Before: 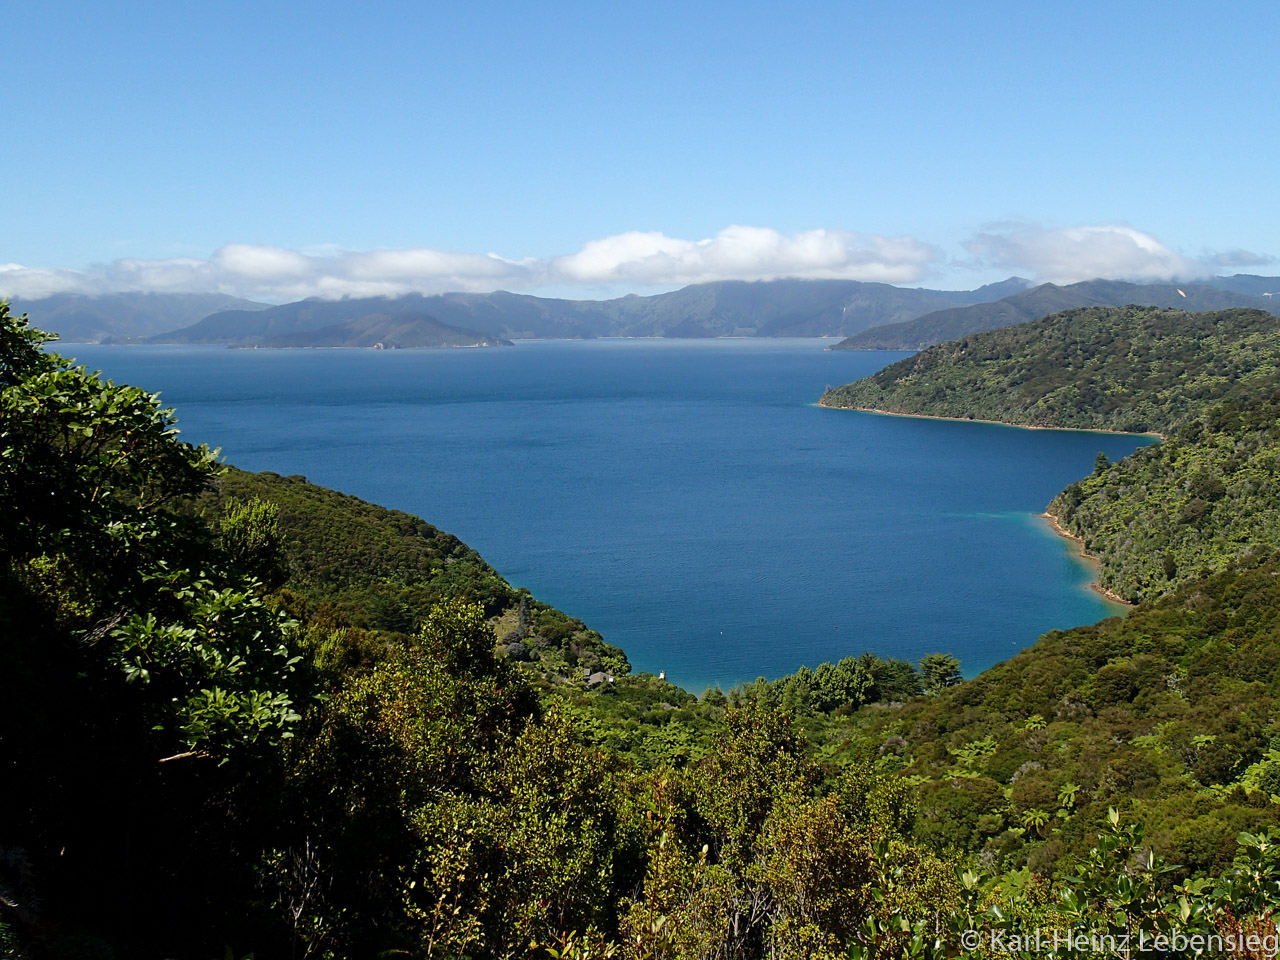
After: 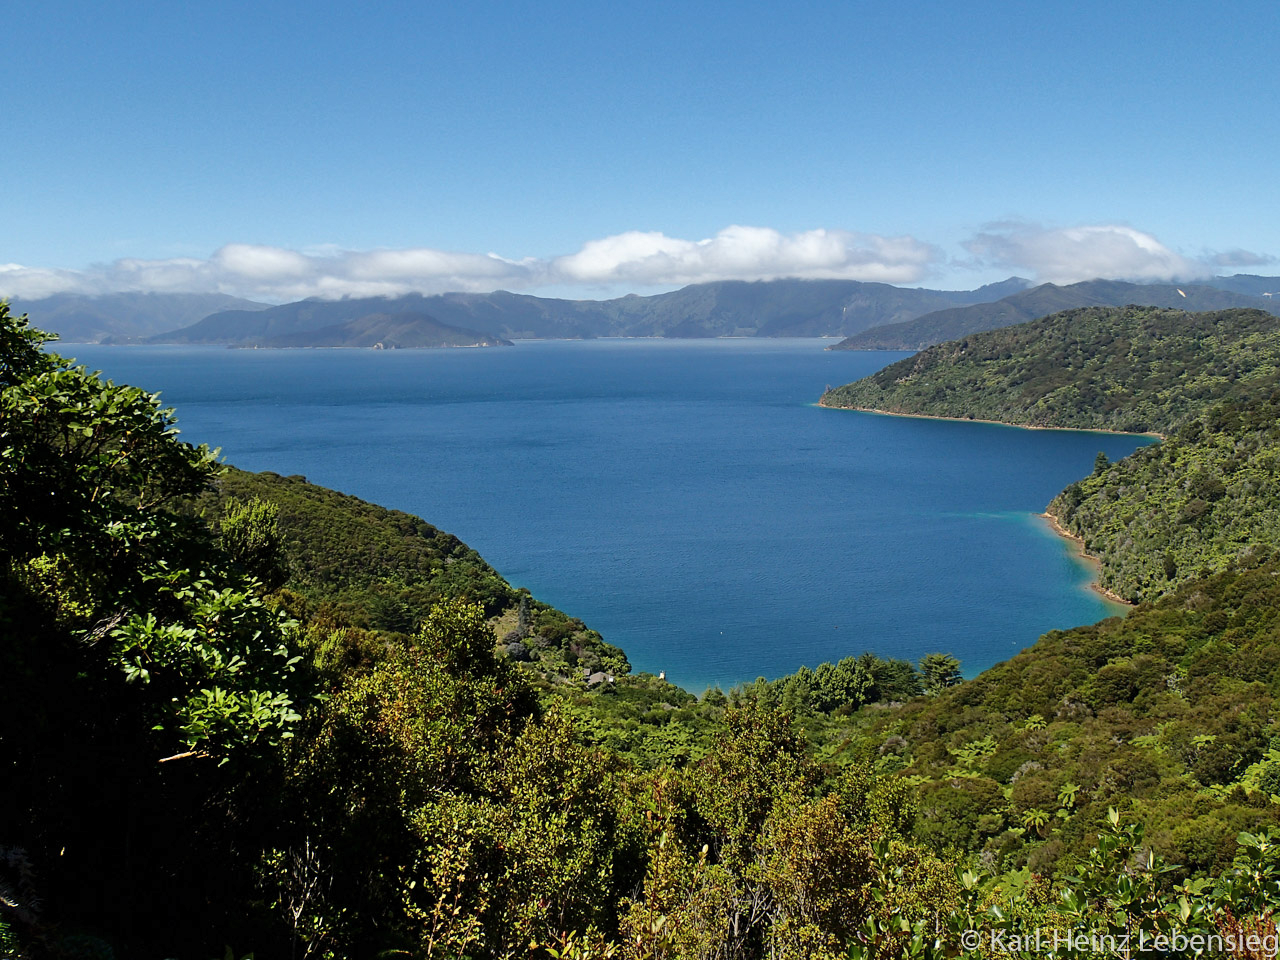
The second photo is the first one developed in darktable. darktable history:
shadows and highlights: radius 109.58, shadows 45.35, highlights -66.66, low approximation 0.01, soften with gaussian
